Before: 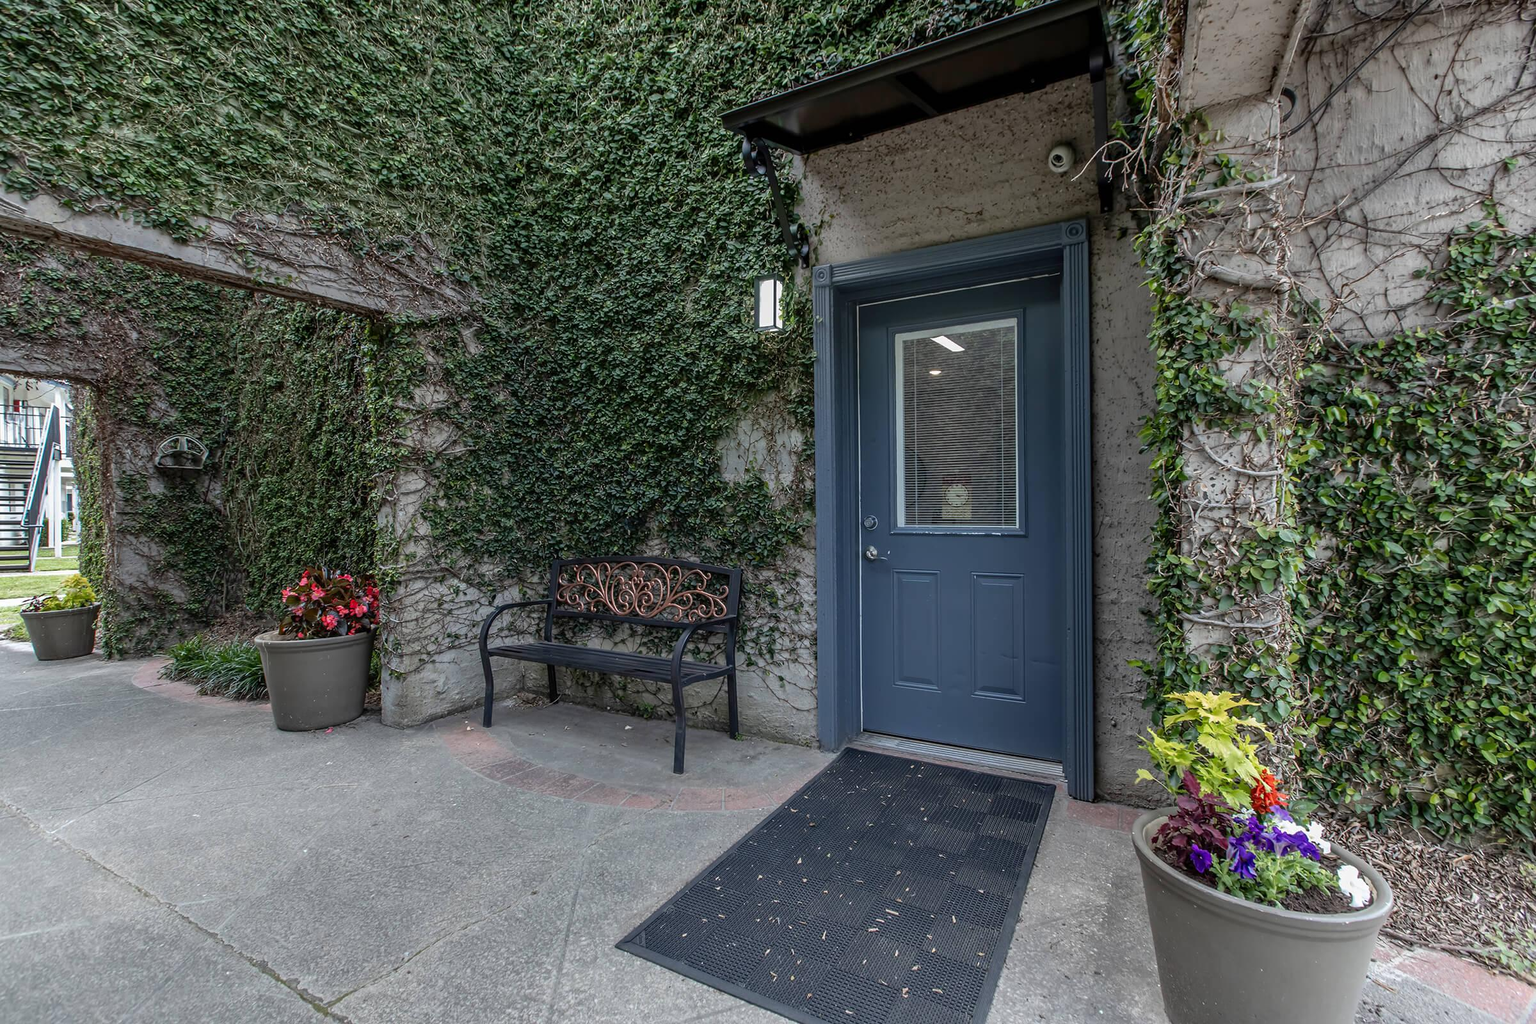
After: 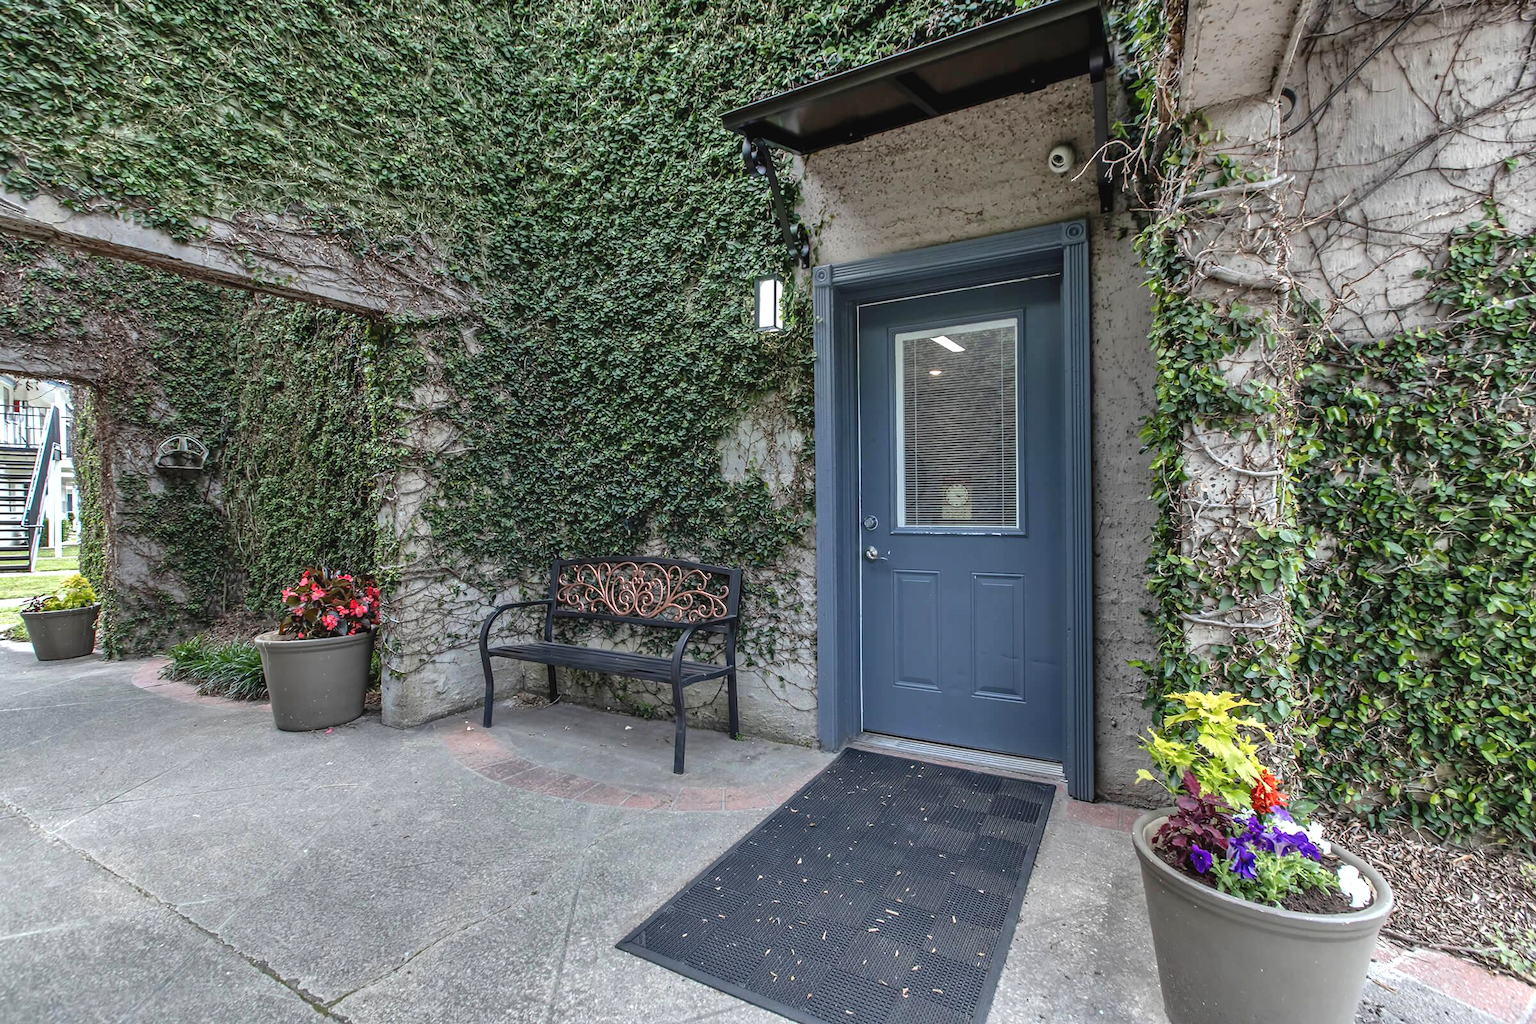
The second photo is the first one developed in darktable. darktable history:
exposure: black level correction -0.002, exposure 0.54 EV, compensate highlight preservation false
shadows and highlights: highlights color adjustment 0%, low approximation 0.01, soften with gaussian
